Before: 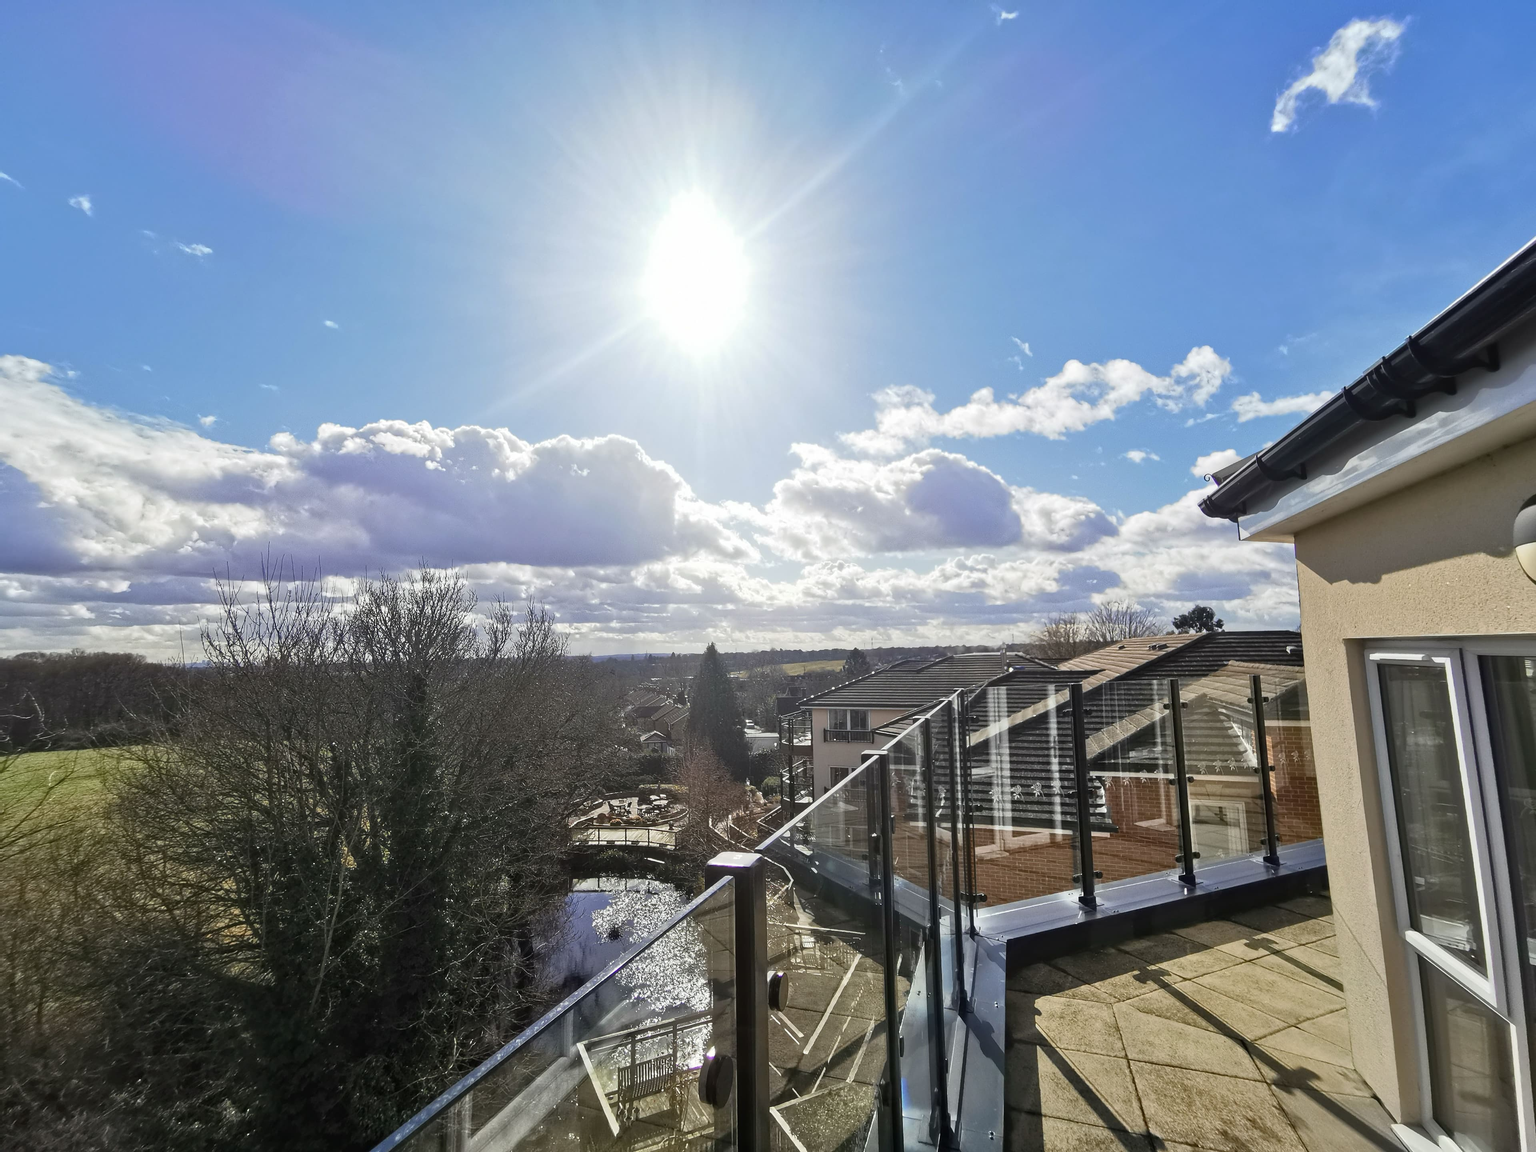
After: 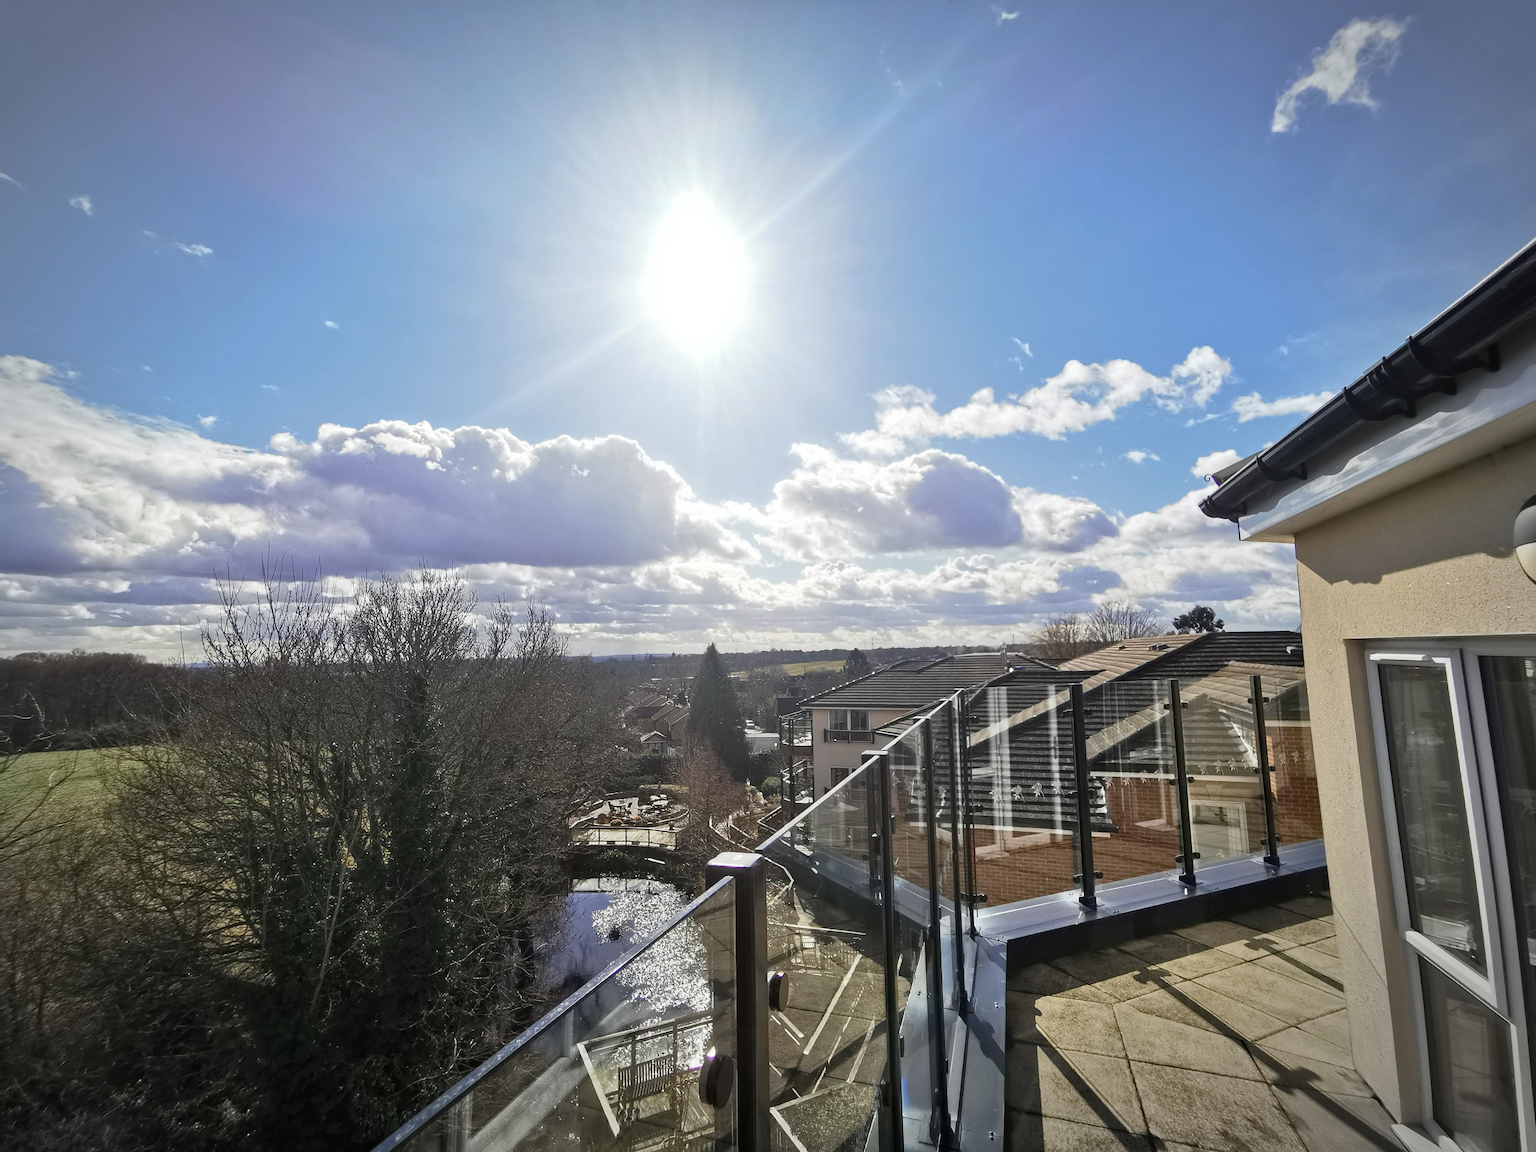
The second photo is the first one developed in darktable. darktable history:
bloom: size 3%, threshold 100%, strength 0%
vignetting: automatic ratio true
